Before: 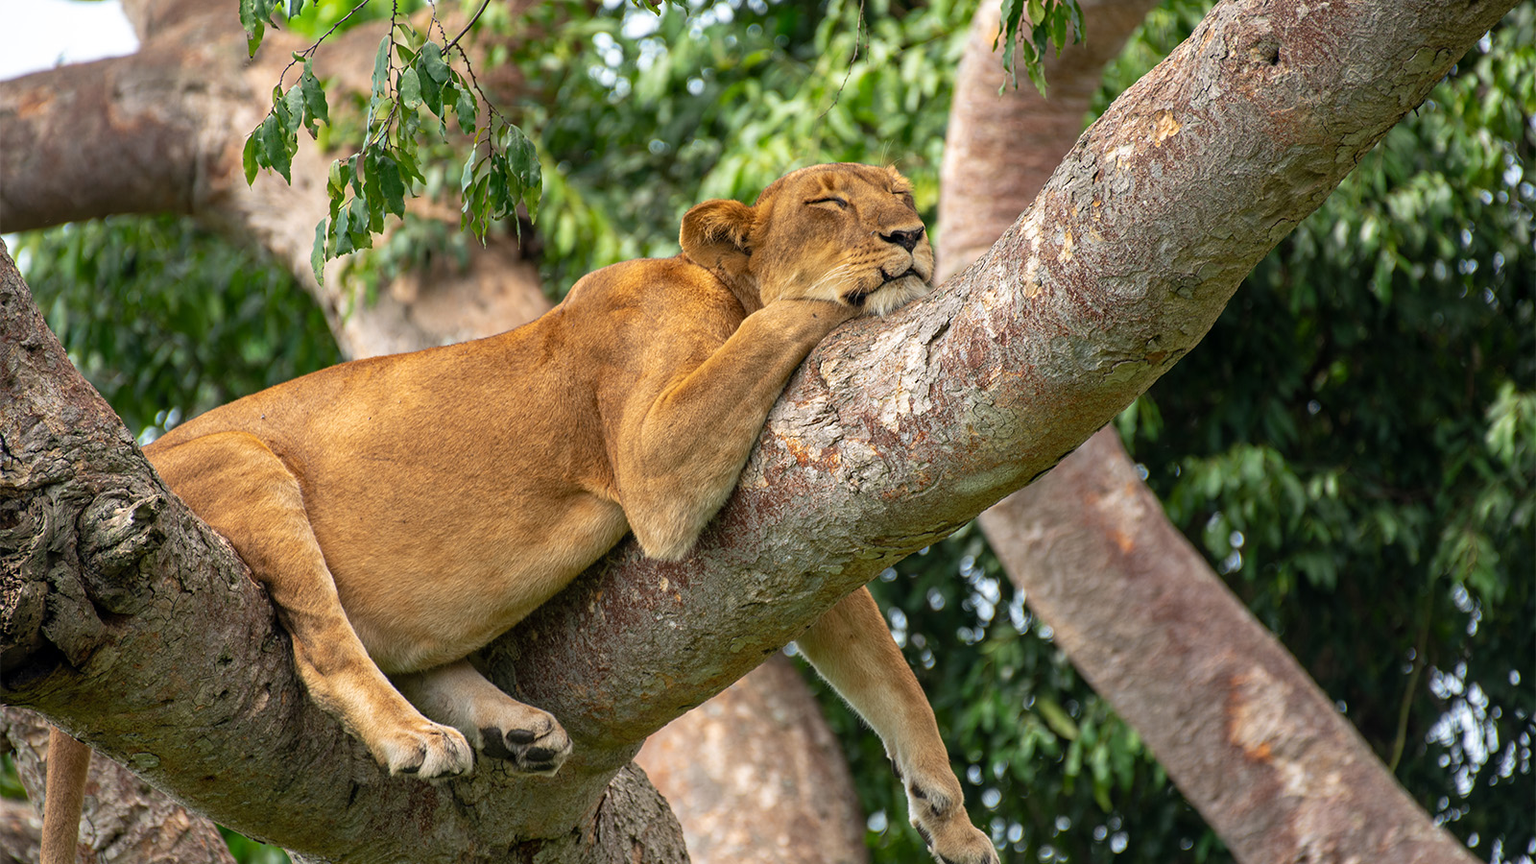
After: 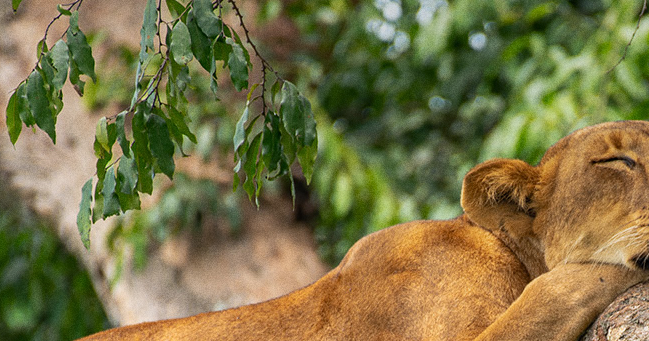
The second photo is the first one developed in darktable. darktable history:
grain: coarseness 0.09 ISO
crop: left 15.452%, top 5.459%, right 43.956%, bottom 56.62%
graduated density: rotation -0.352°, offset 57.64
